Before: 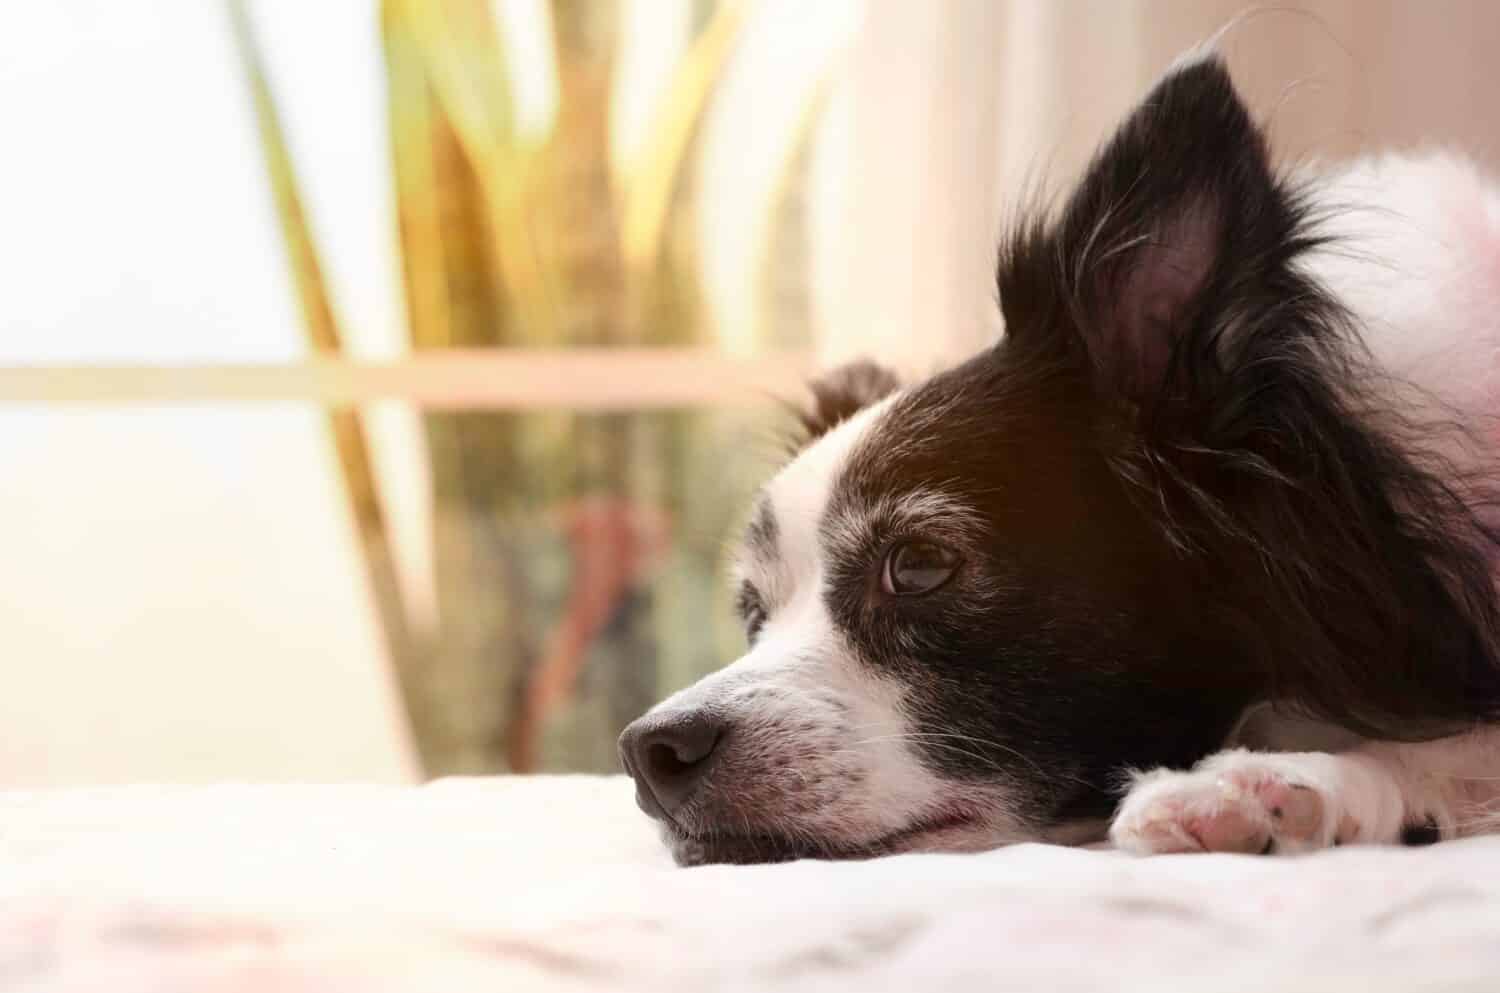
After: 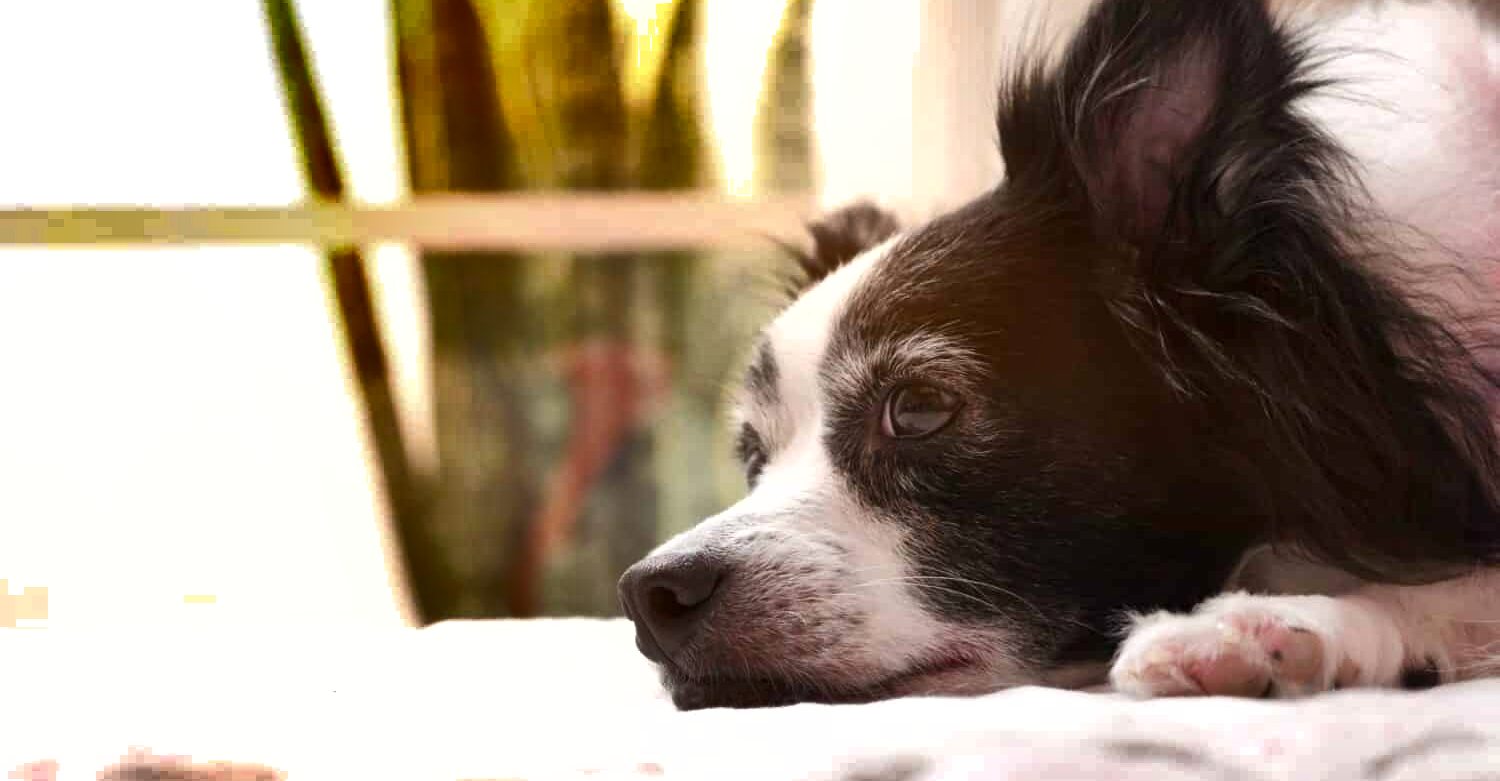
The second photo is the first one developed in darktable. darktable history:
shadows and highlights: shadows 20.97, highlights -82.39, soften with gaussian
crop and rotate: top 15.874%, bottom 5.458%
exposure: exposure 0.203 EV, compensate highlight preservation false
